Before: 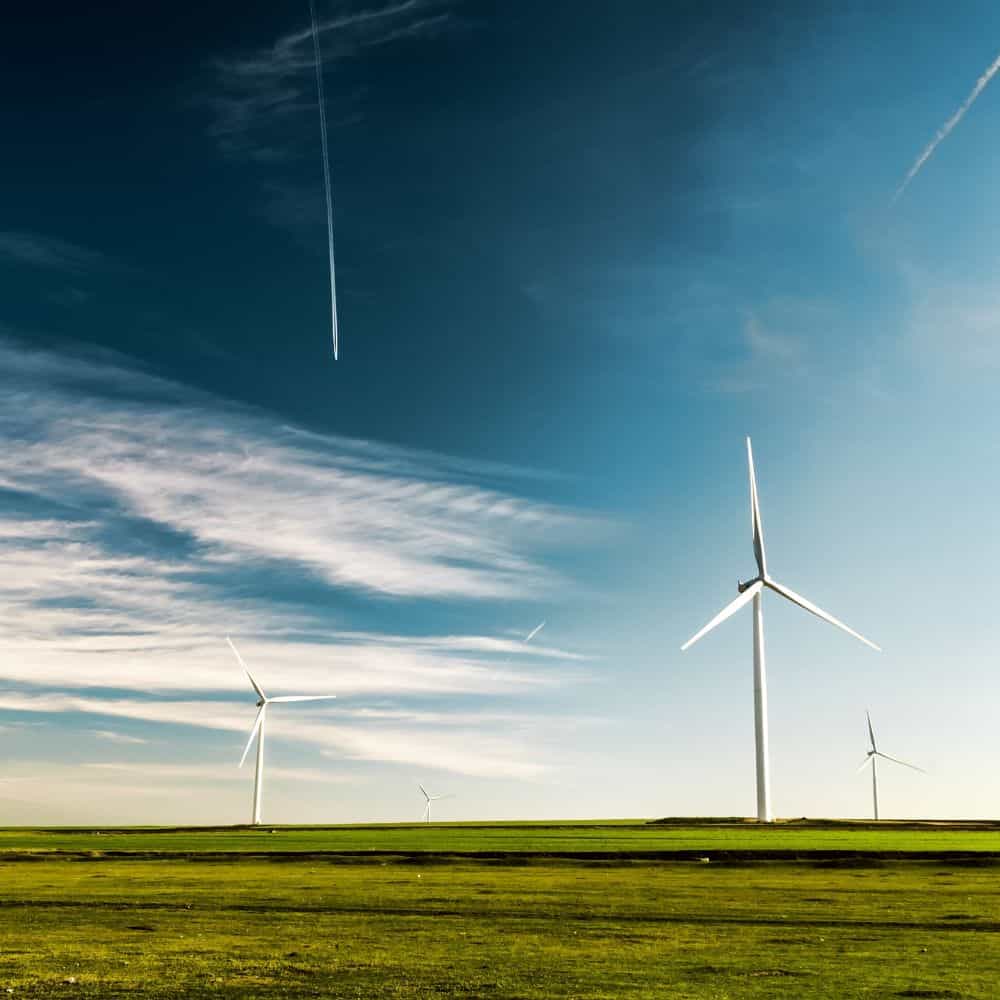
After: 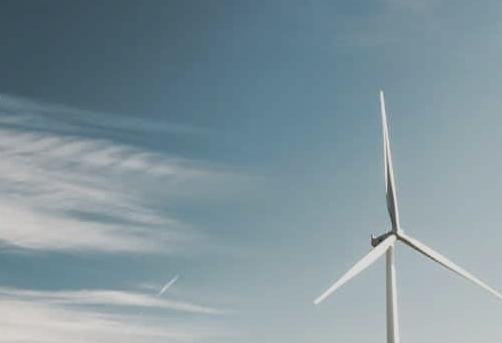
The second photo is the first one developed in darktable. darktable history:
contrast brightness saturation: contrast -0.261, saturation -0.436
crop: left 36.718%, top 34.685%, right 13.028%, bottom 30.924%
